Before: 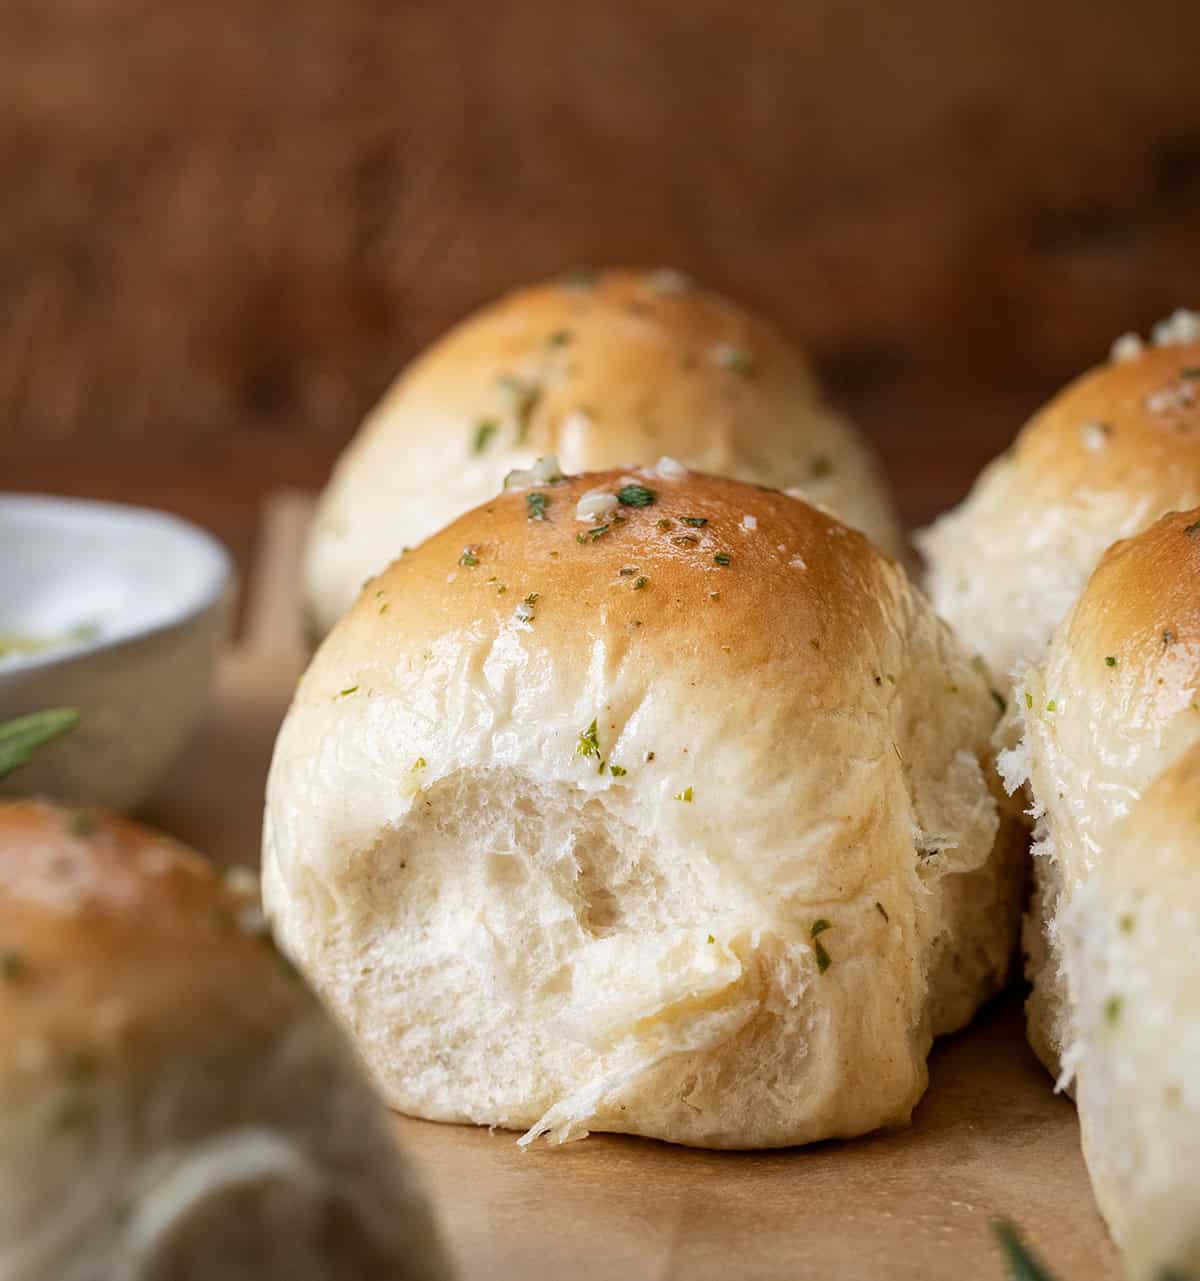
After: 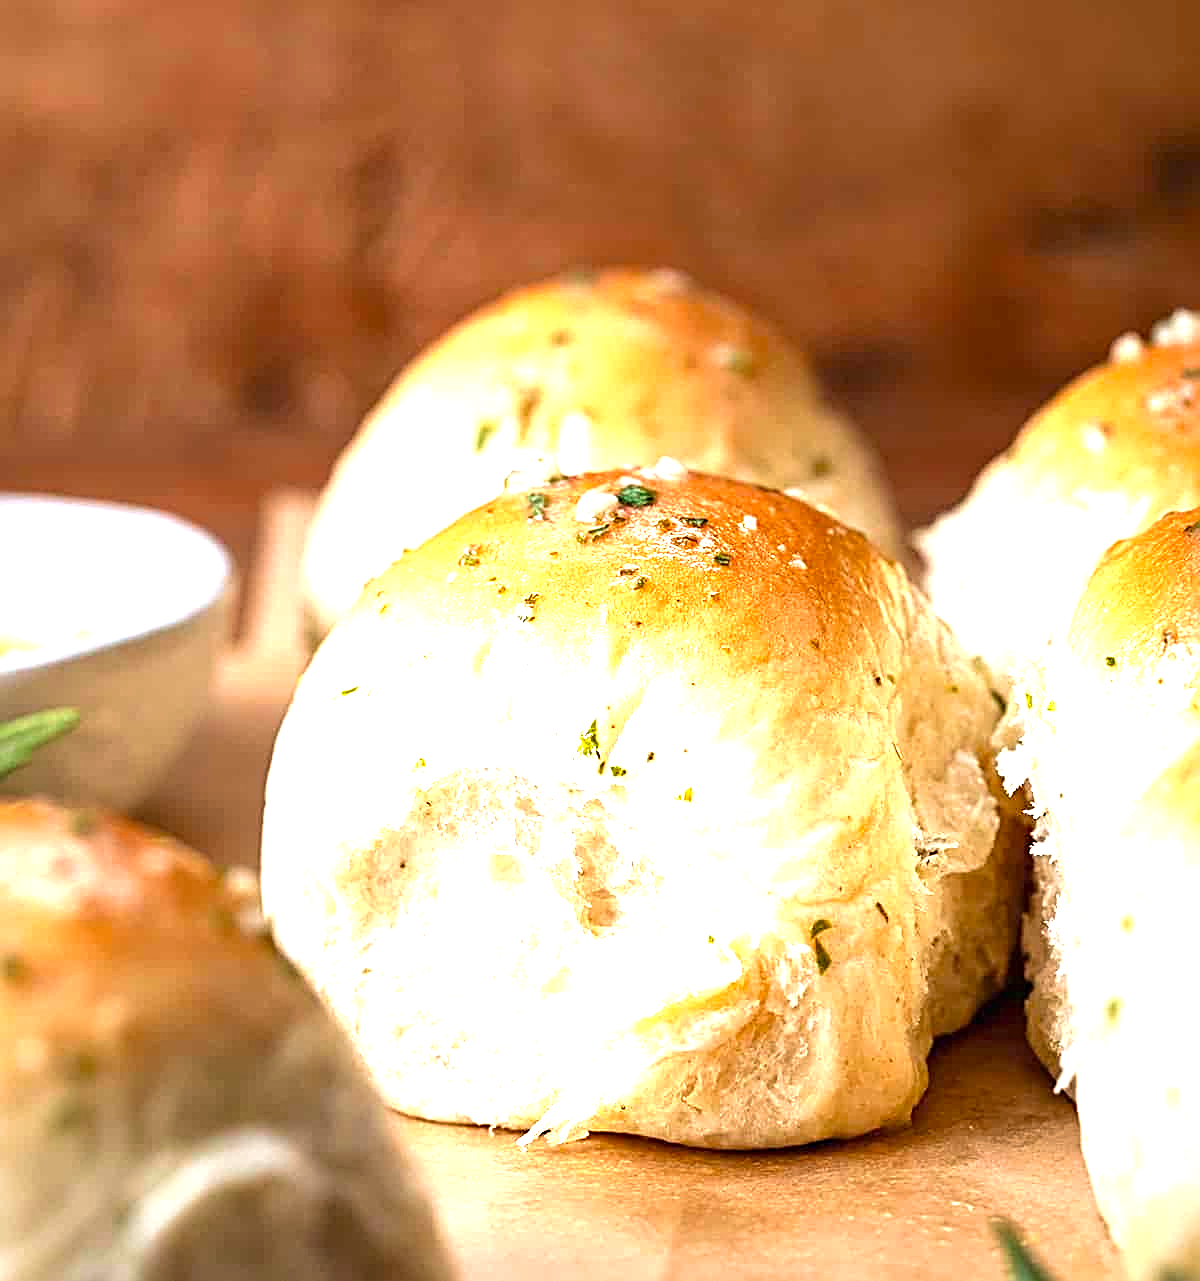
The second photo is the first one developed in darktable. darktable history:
sharpen: radius 3.025, amount 0.757
velvia: on, module defaults
exposure: black level correction 0, exposure 1.45 EV, compensate exposure bias true, compensate highlight preservation false
